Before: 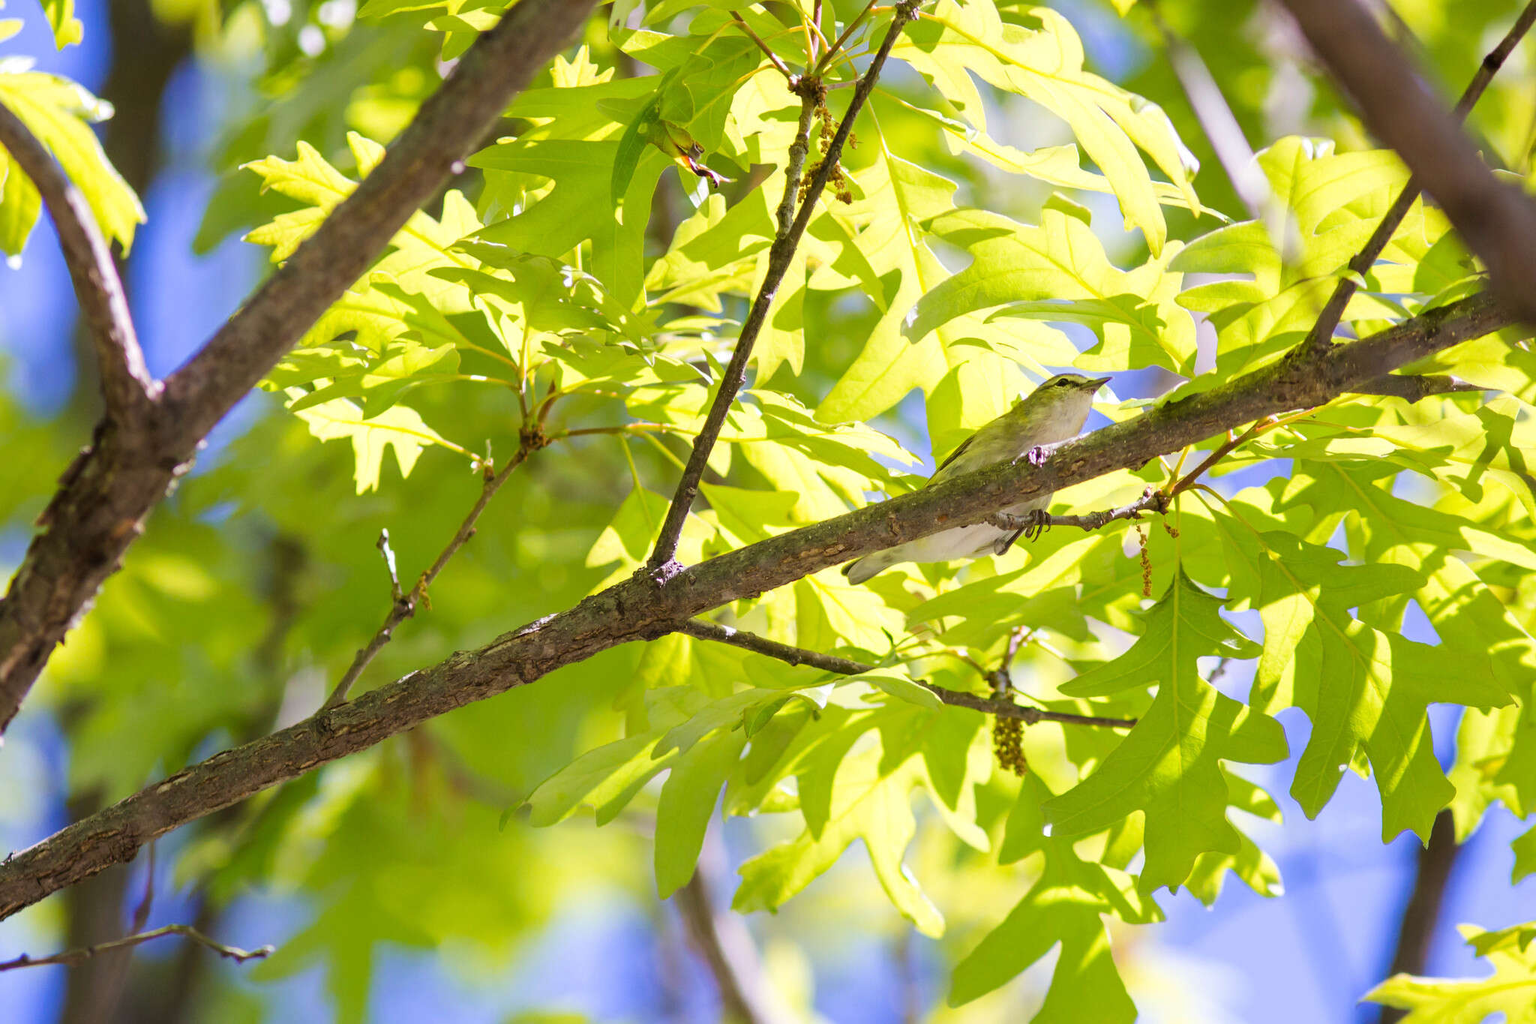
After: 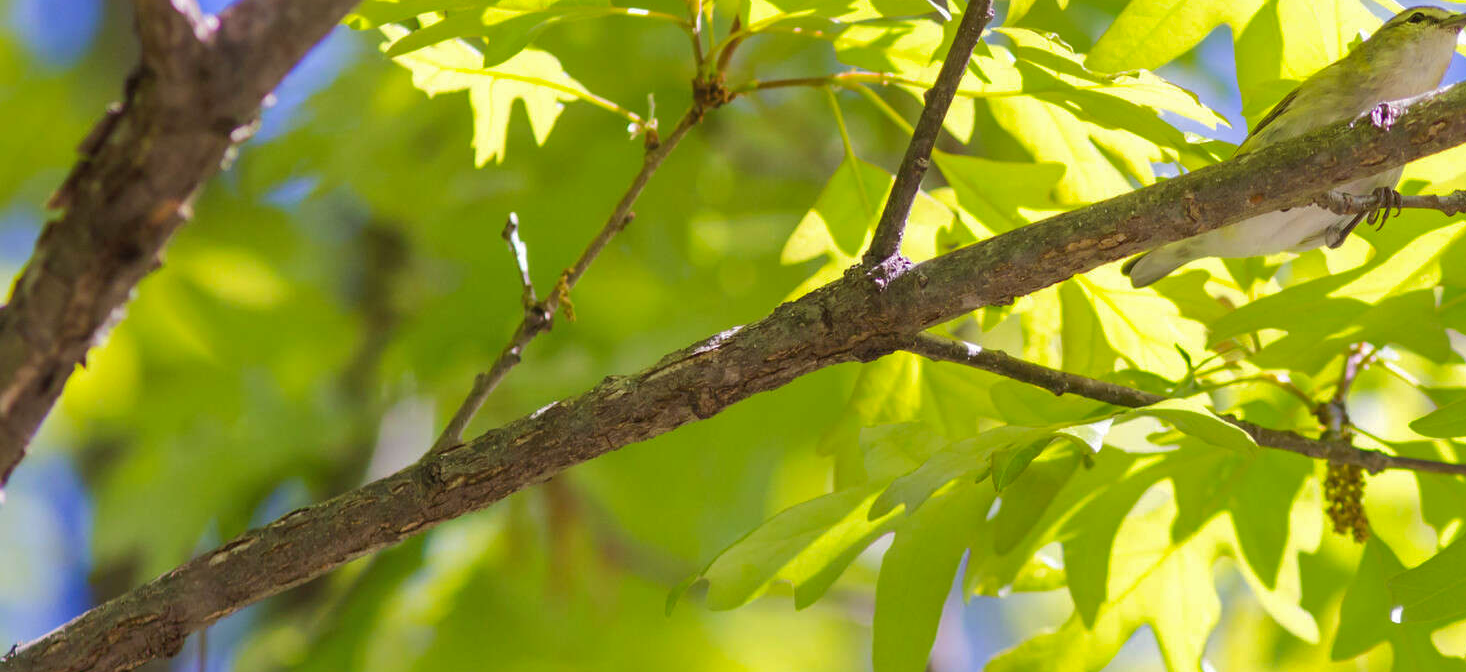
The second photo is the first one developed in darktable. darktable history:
shadows and highlights: on, module defaults
crop: top 36.071%, right 28.408%, bottom 14.526%
